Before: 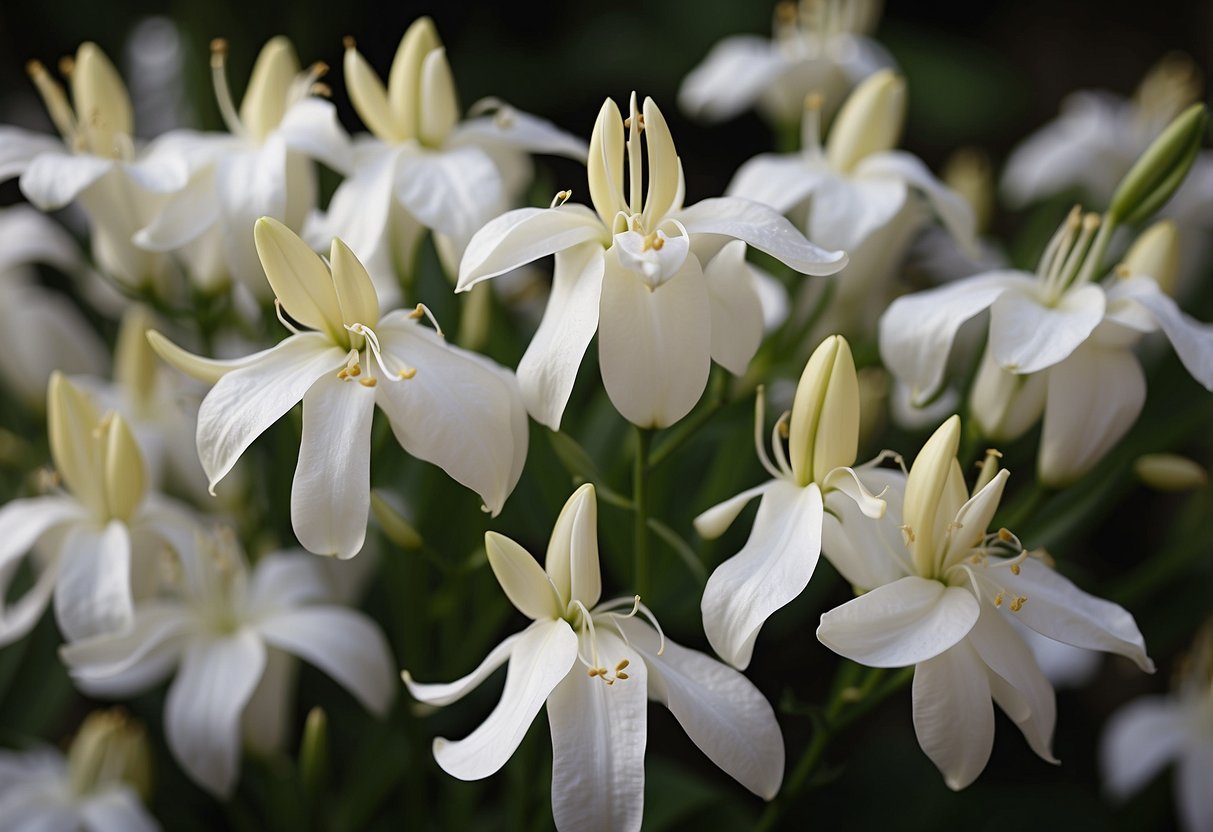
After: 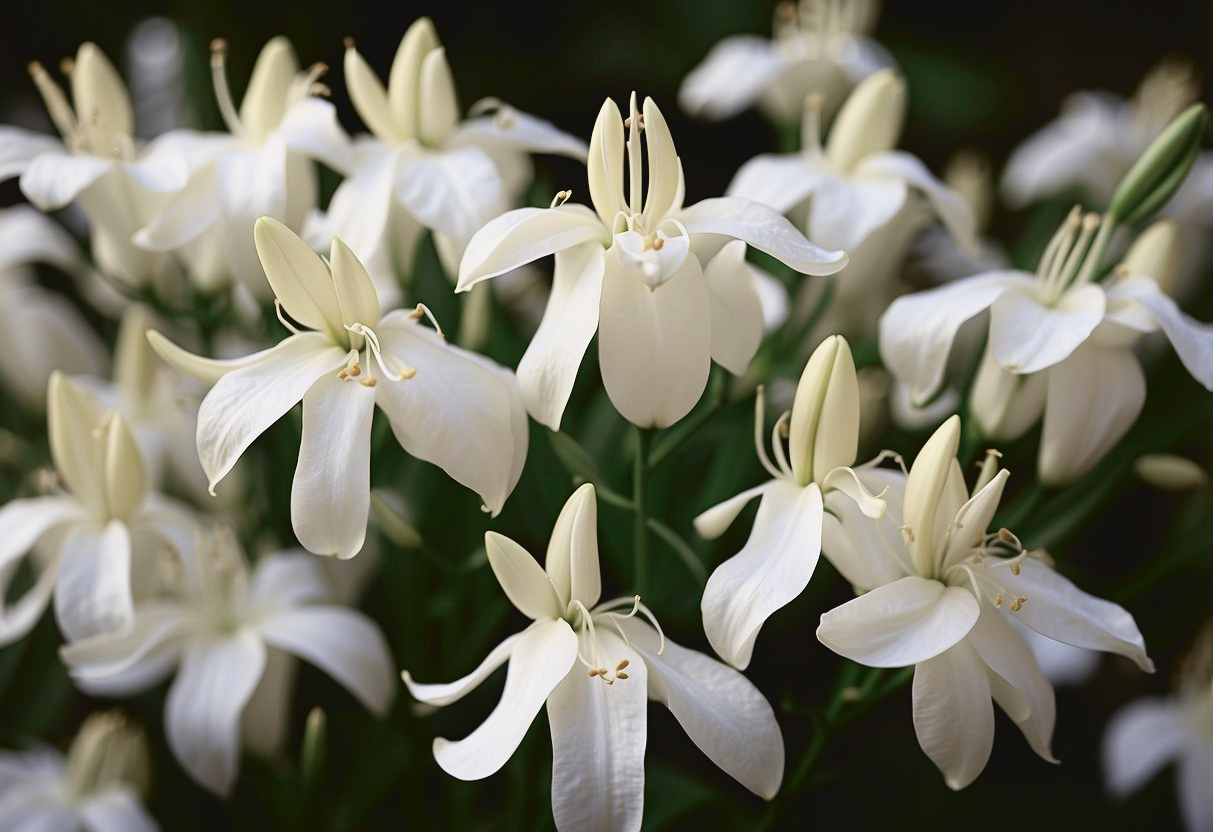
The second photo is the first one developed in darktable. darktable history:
tone curve: curves: ch0 [(0, 0.039) (0.104, 0.094) (0.285, 0.301) (0.689, 0.764) (0.89, 0.926) (0.994, 0.971)]; ch1 [(0, 0) (0.337, 0.249) (0.437, 0.411) (0.485, 0.487) (0.515, 0.514) (0.566, 0.563) (0.641, 0.655) (1, 1)]; ch2 [(0, 0) (0.314, 0.301) (0.421, 0.411) (0.502, 0.505) (0.528, 0.54) (0.557, 0.555) (0.612, 0.583) (0.722, 0.67) (1, 1)], color space Lab, independent channels, preserve colors none
